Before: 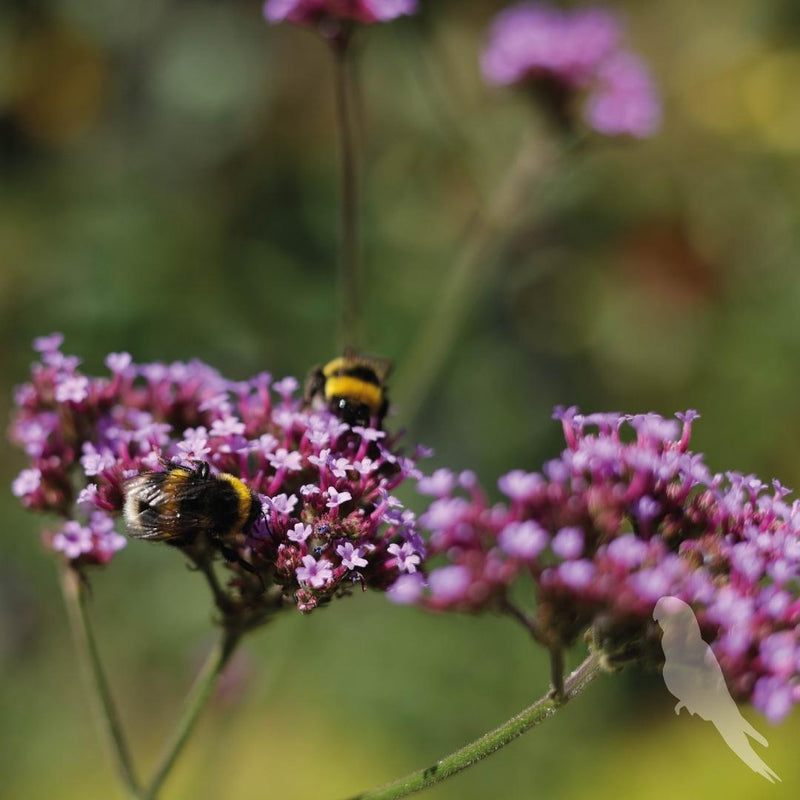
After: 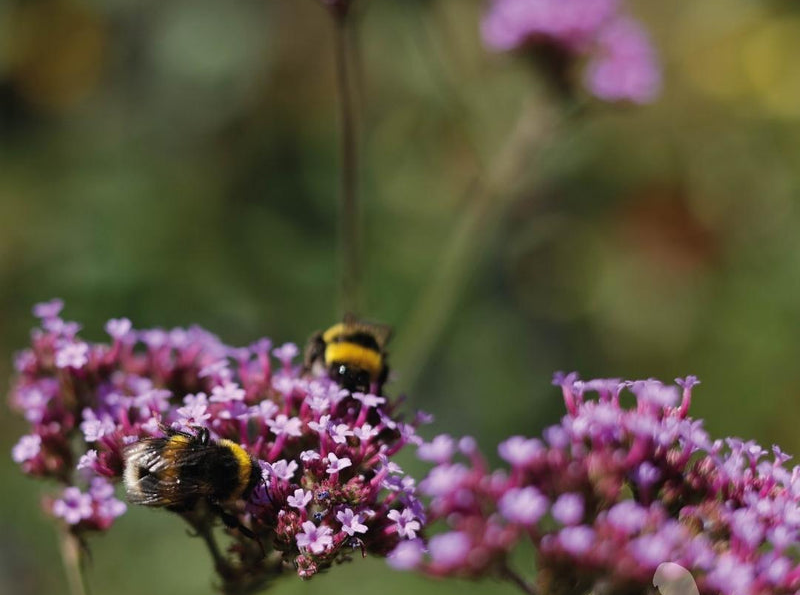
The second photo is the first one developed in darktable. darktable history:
crop: top 4.292%, bottom 21.281%
